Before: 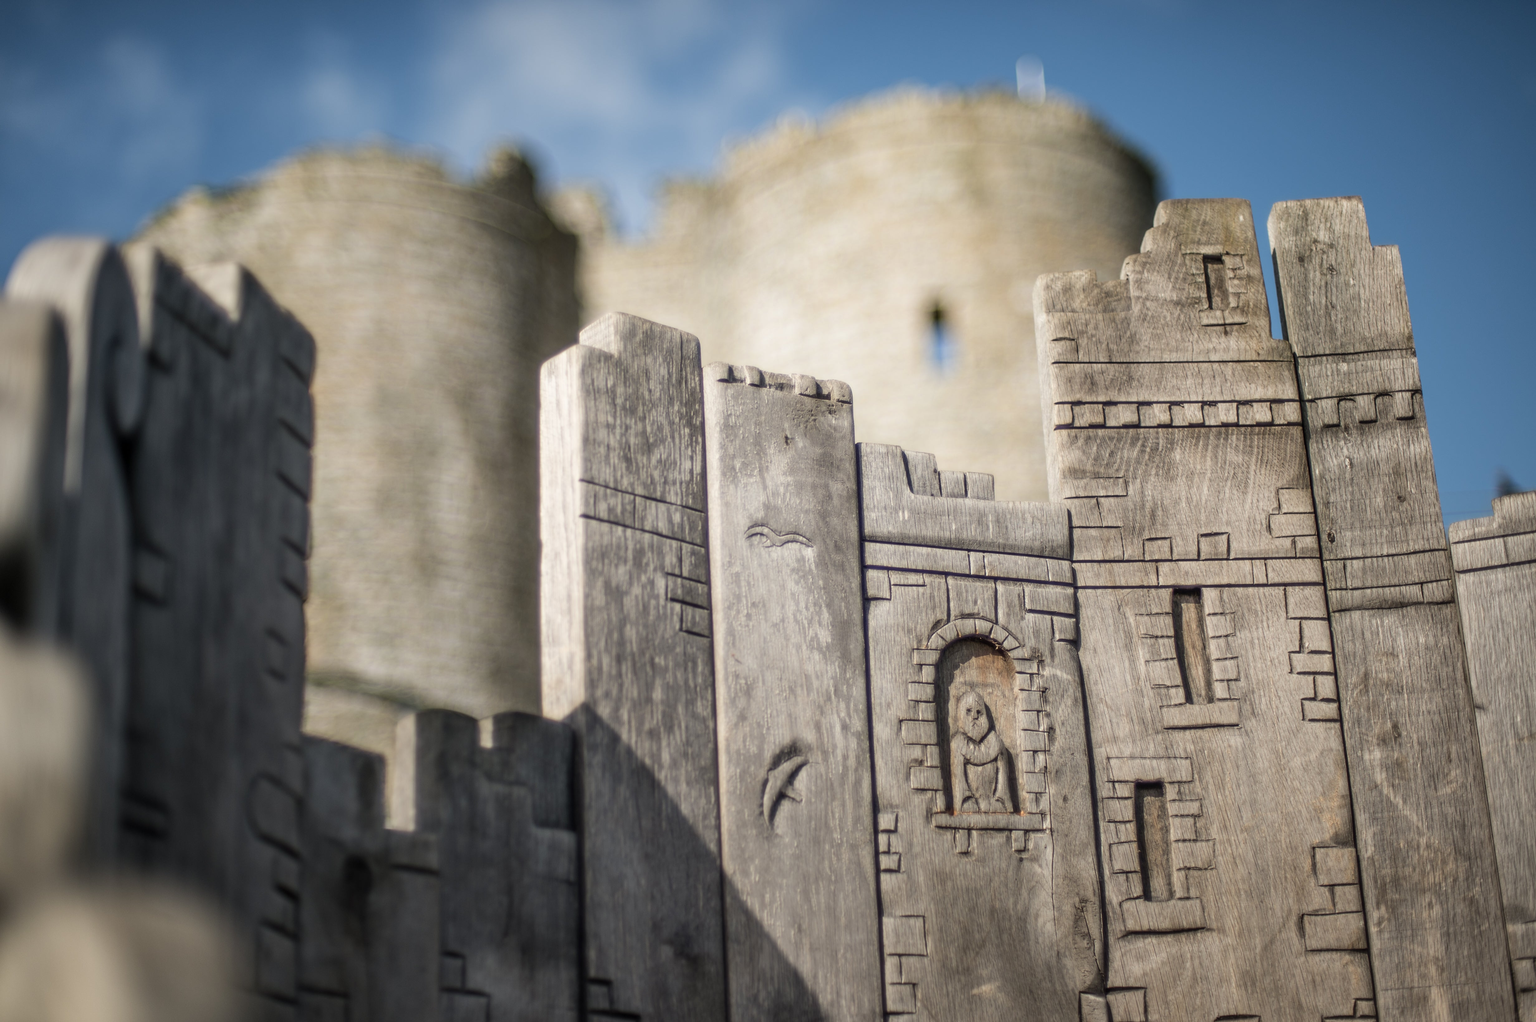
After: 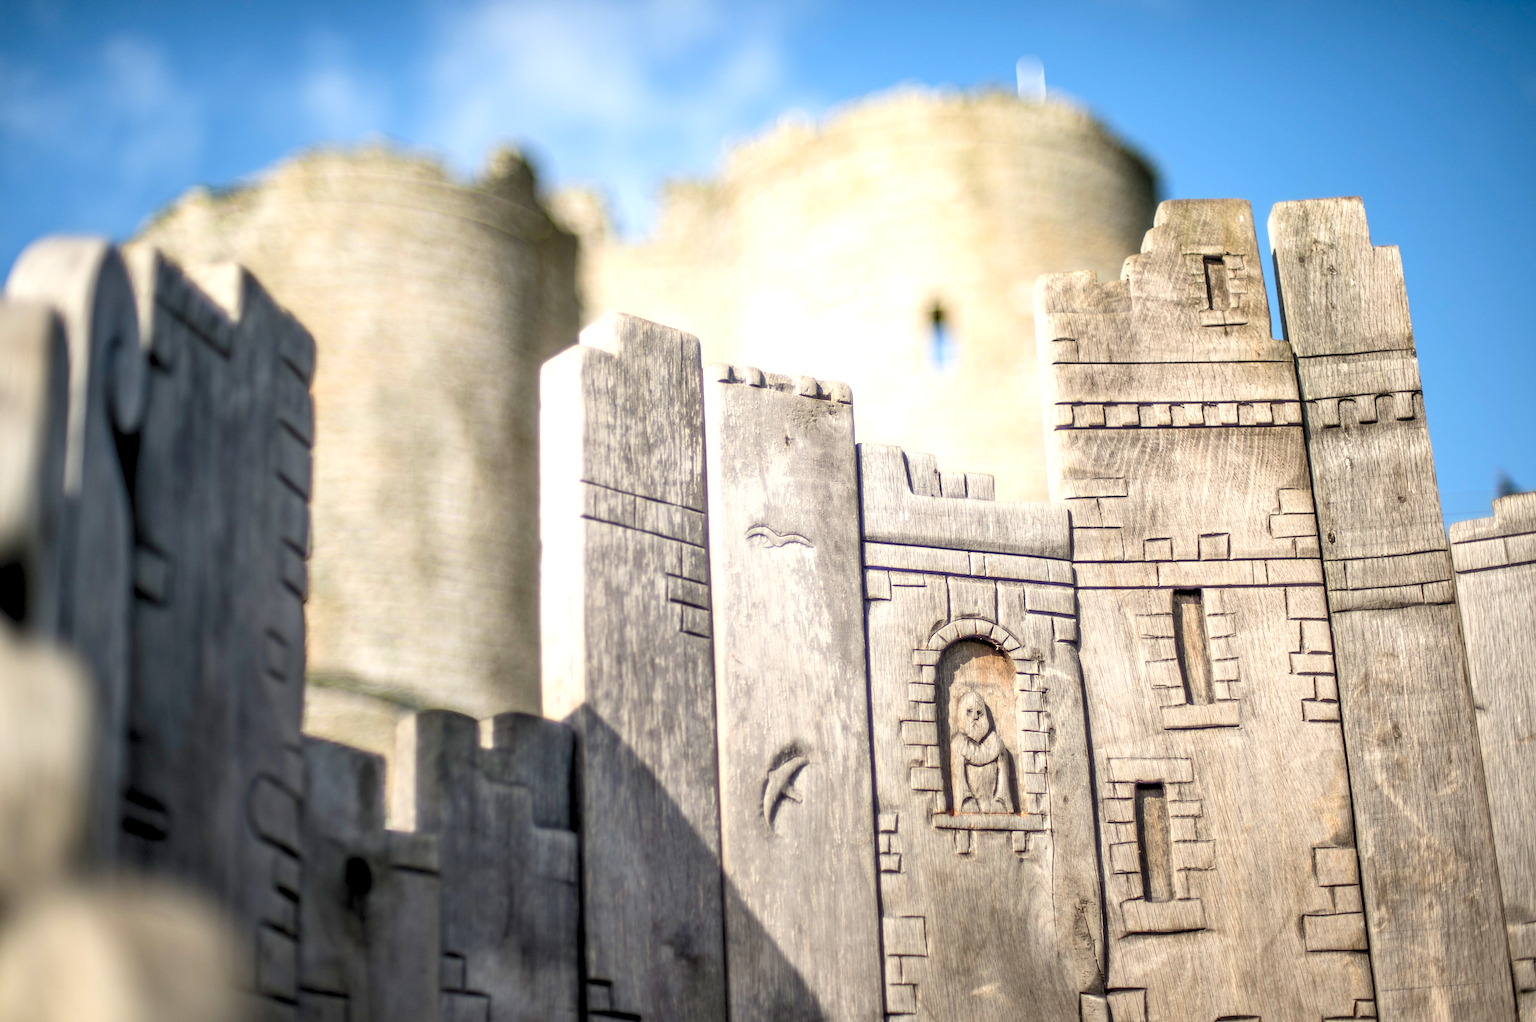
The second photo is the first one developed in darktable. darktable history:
contrast brightness saturation: contrast 0.147, brightness -0.012, saturation 0.104
levels: levels [0.036, 0.364, 0.827]
